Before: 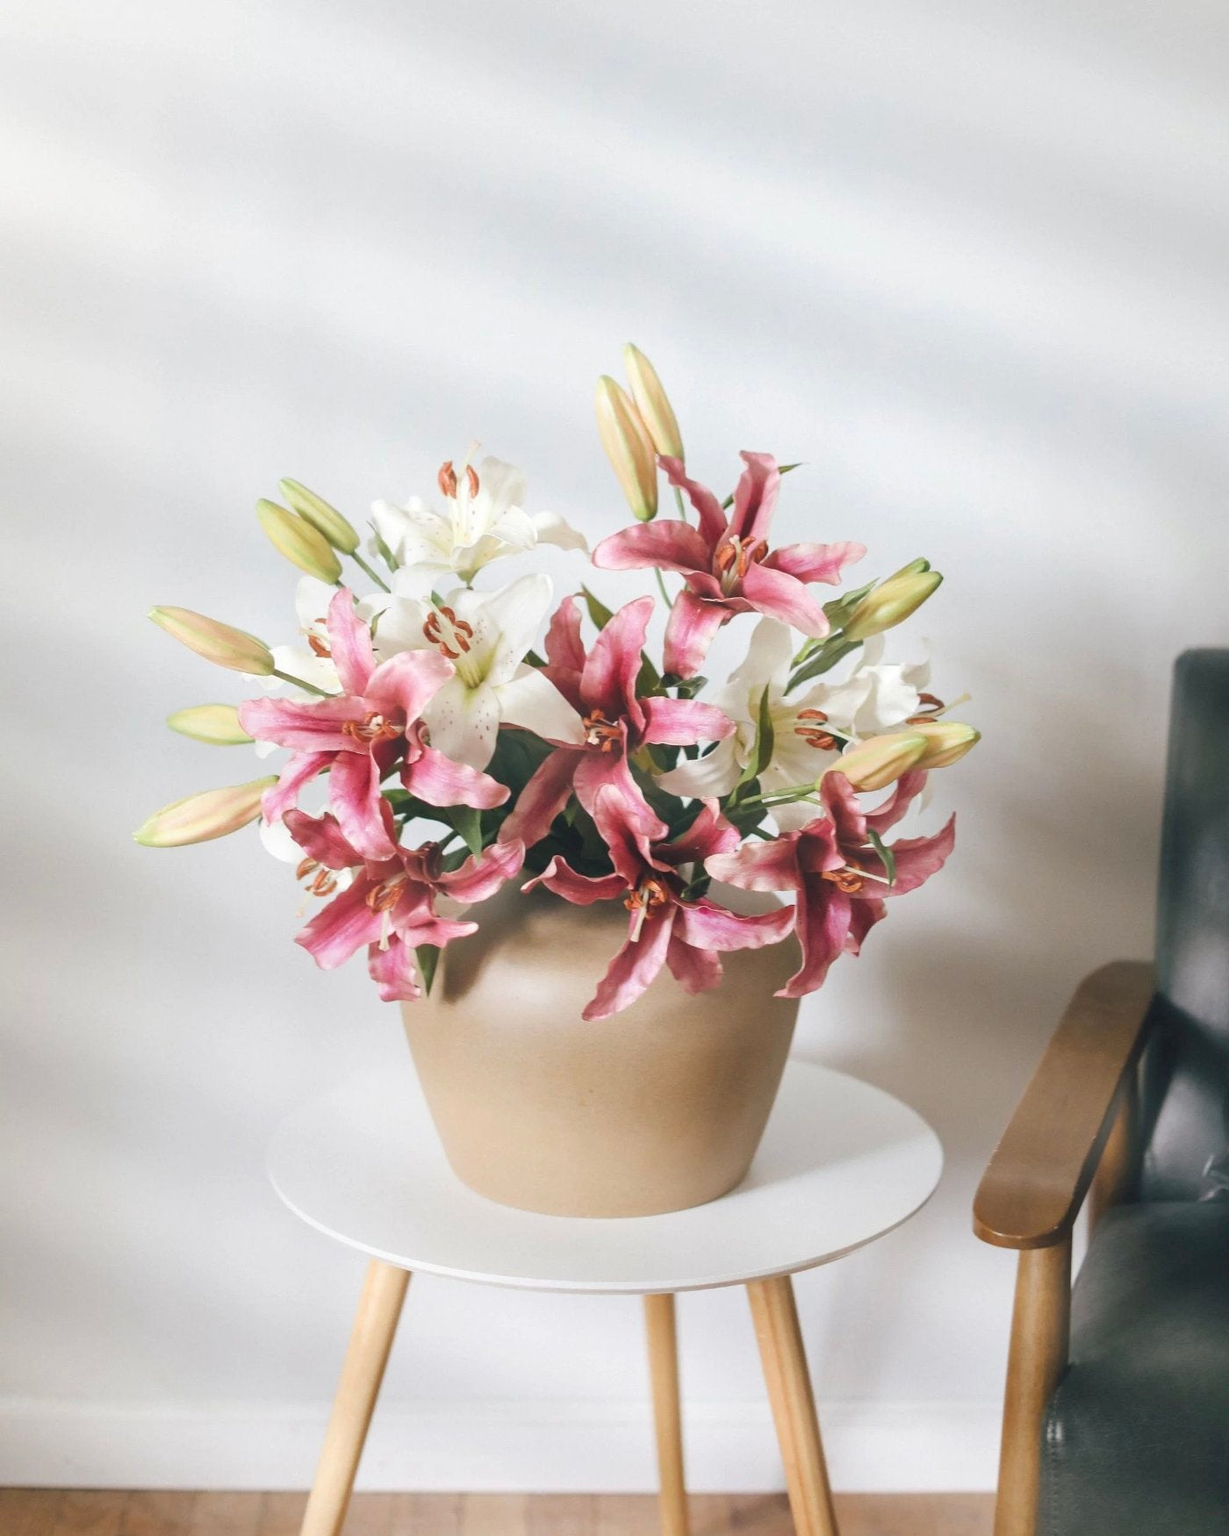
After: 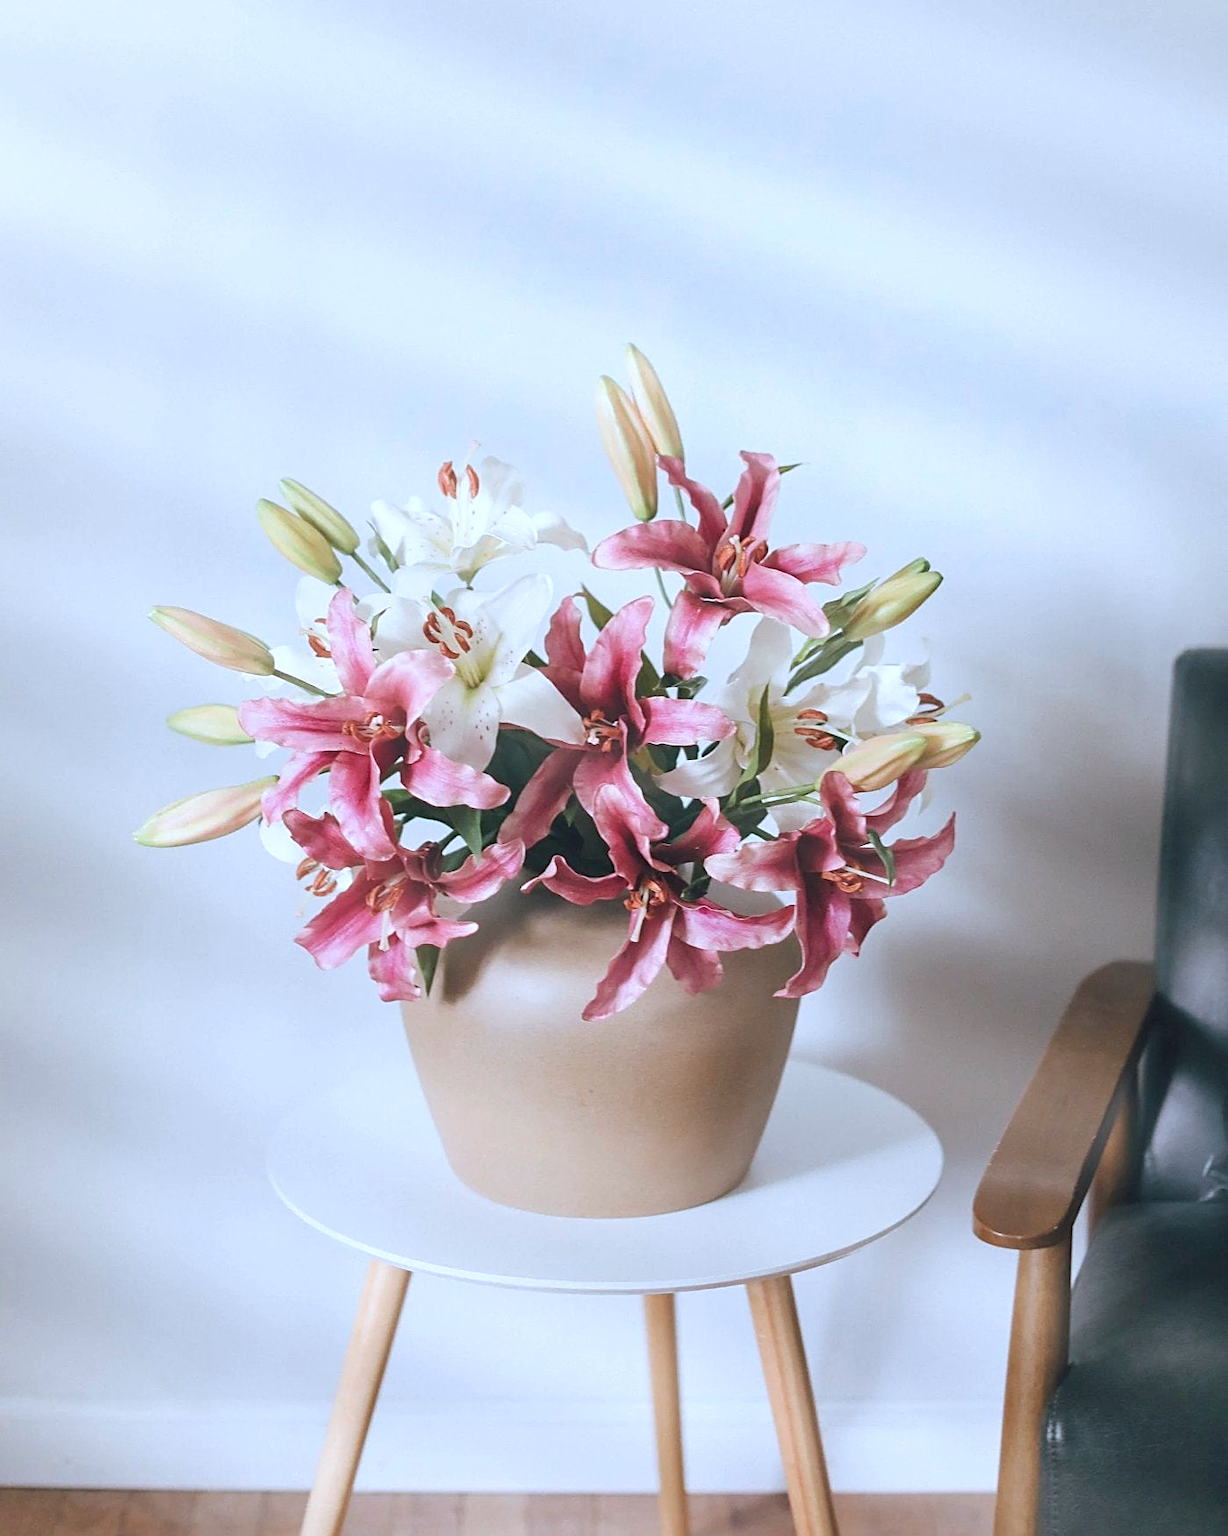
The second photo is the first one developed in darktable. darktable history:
sharpen: on, module defaults
color correction: highlights a* -2.33, highlights b* -18.39
